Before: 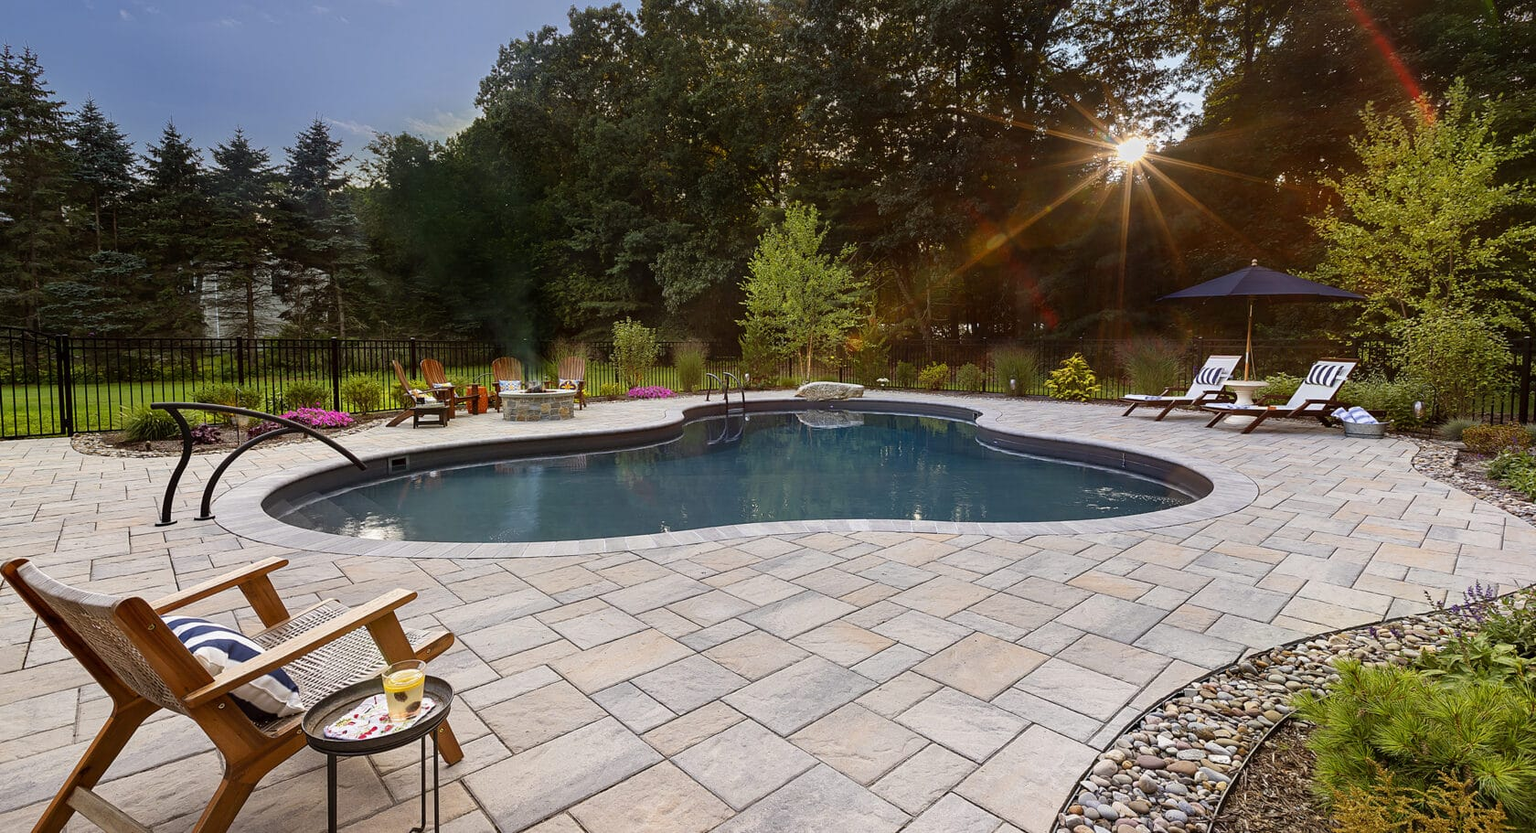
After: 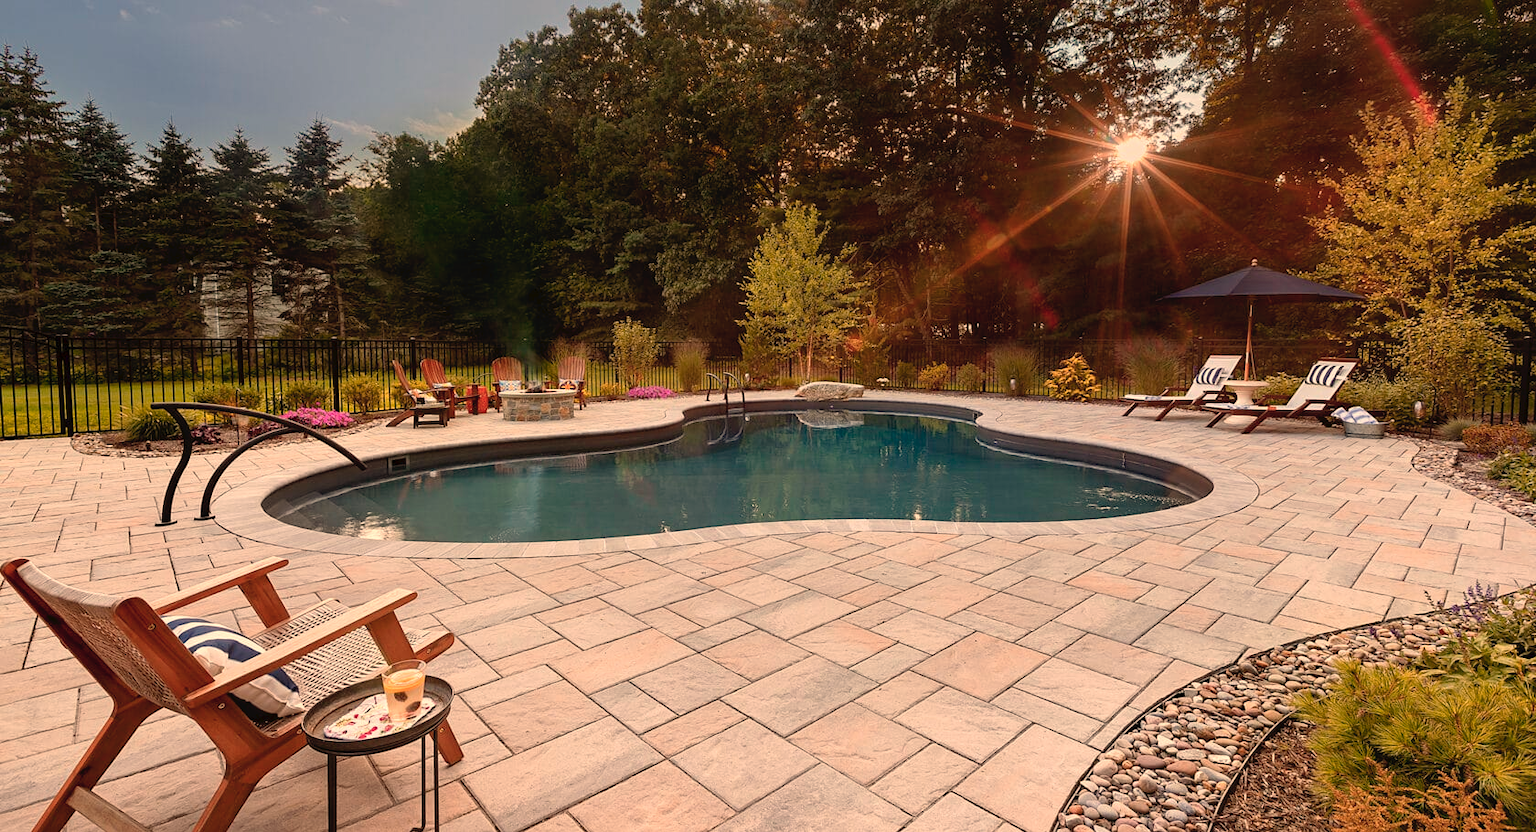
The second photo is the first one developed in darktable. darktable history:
white balance: red 1.123, blue 0.83
tone curve: curves: ch0 [(0, 0) (0.003, 0.032) (0.011, 0.034) (0.025, 0.039) (0.044, 0.055) (0.069, 0.078) (0.1, 0.111) (0.136, 0.147) (0.177, 0.191) (0.224, 0.238) (0.277, 0.291) (0.335, 0.35) (0.399, 0.41) (0.468, 0.48) (0.543, 0.547) (0.623, 0.621) (0.709, 0.699) (0.801, 0.789) (0.898, 0.884) (1, 1)], preserve colors none
color zones: curves: ch1 [(0, 0.469) (0.072, 0.457) (0.243, 0.494) (0.429, 0.5) (0.571, 0.5) (0.714, 0.5) (0.857, 0.5) (1, 0.469)]; ch2 [(0, 0.499) (0.143, 0.467) (0.242, 0.436) (0.429, 0.493) (0.571, 0.5) (0.714, 0.5) (0.857, 0.5) (1, 0.499)]
